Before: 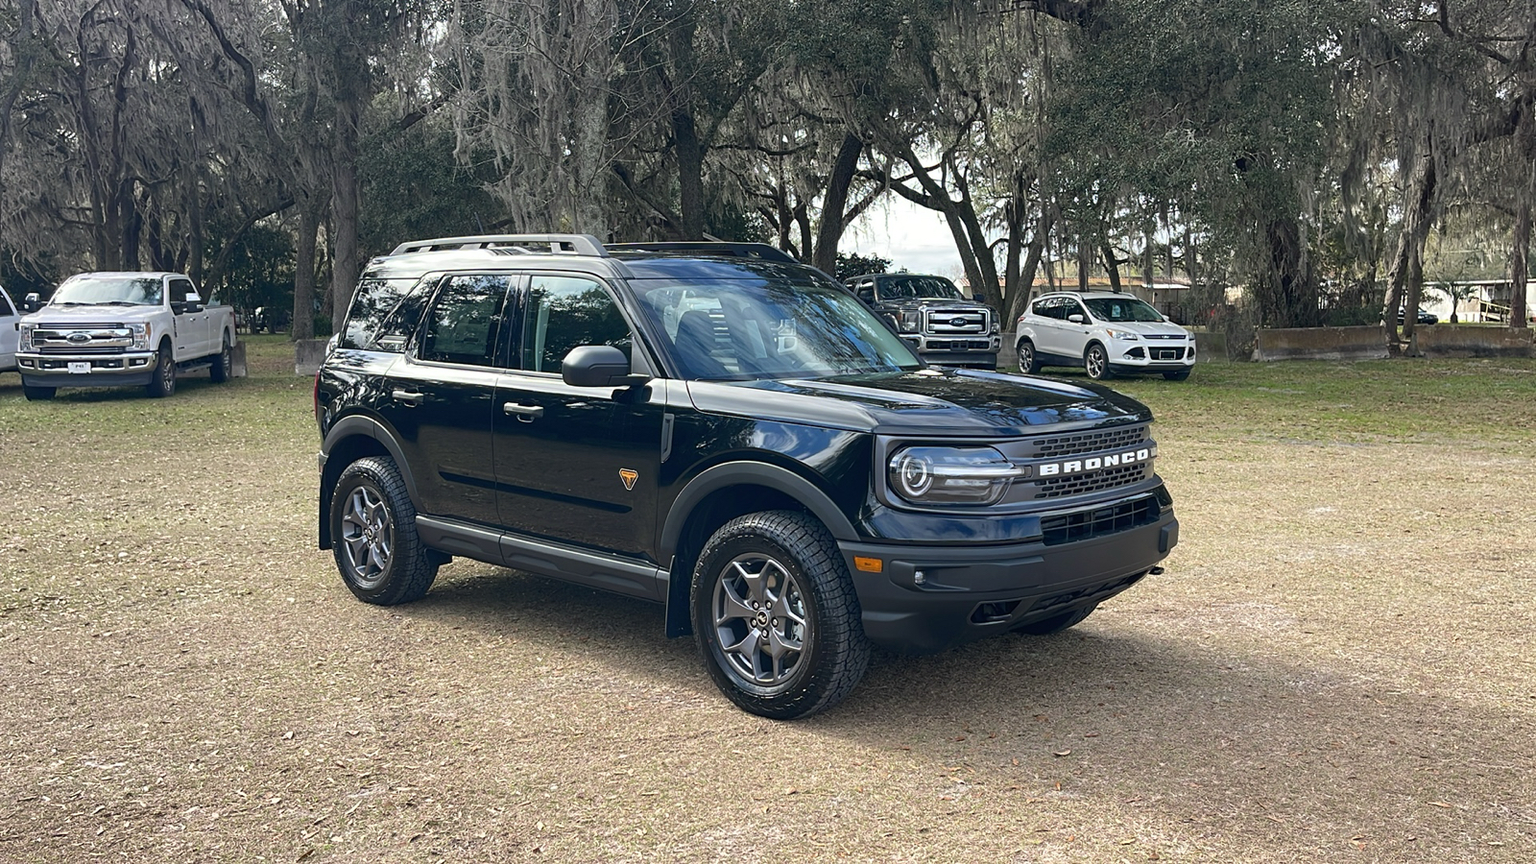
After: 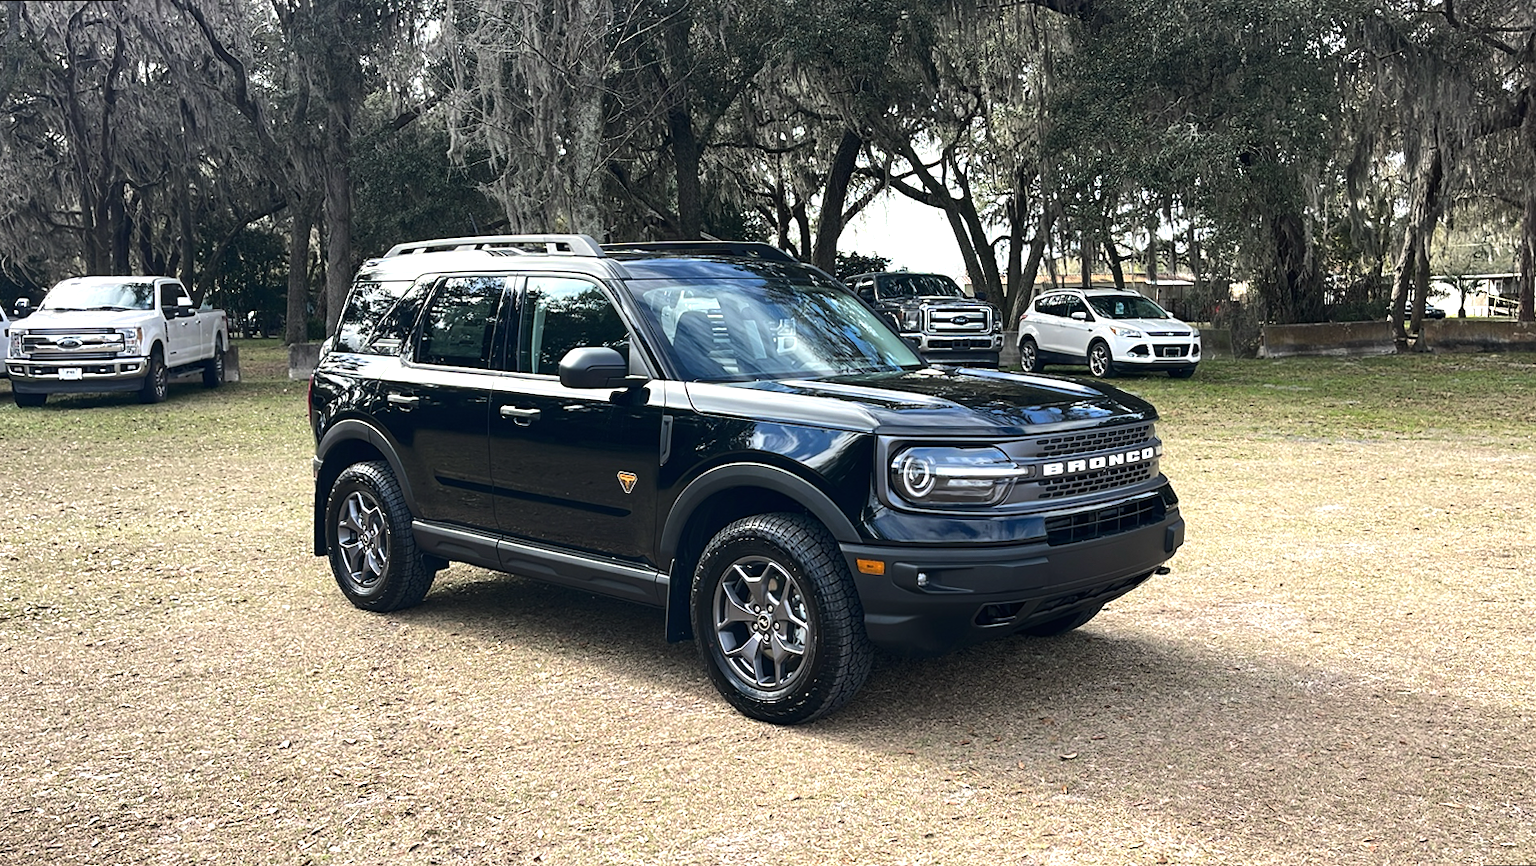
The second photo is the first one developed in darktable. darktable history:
rotate and perspective: rotation -0.45°, automatic cropping original format, crop left 0.008, crop right 0.992, crop top 0.012, crop bottom 0.988
contrast brightness saturation: contrast 0.05
tone equalizer: -8 EV -0.75 EV, -7 EV -0.7 EV, -6 EV -0.6 EV, -5 EV -0.4 EV, -3 EV 0.4 EV, -2 EV 0.6 EV, -1 EV 0.7 EV, +0 EV 0.75 EV, edges refinement/feathering 500, mask exposure compensation -1.57 EV, preserve details no
